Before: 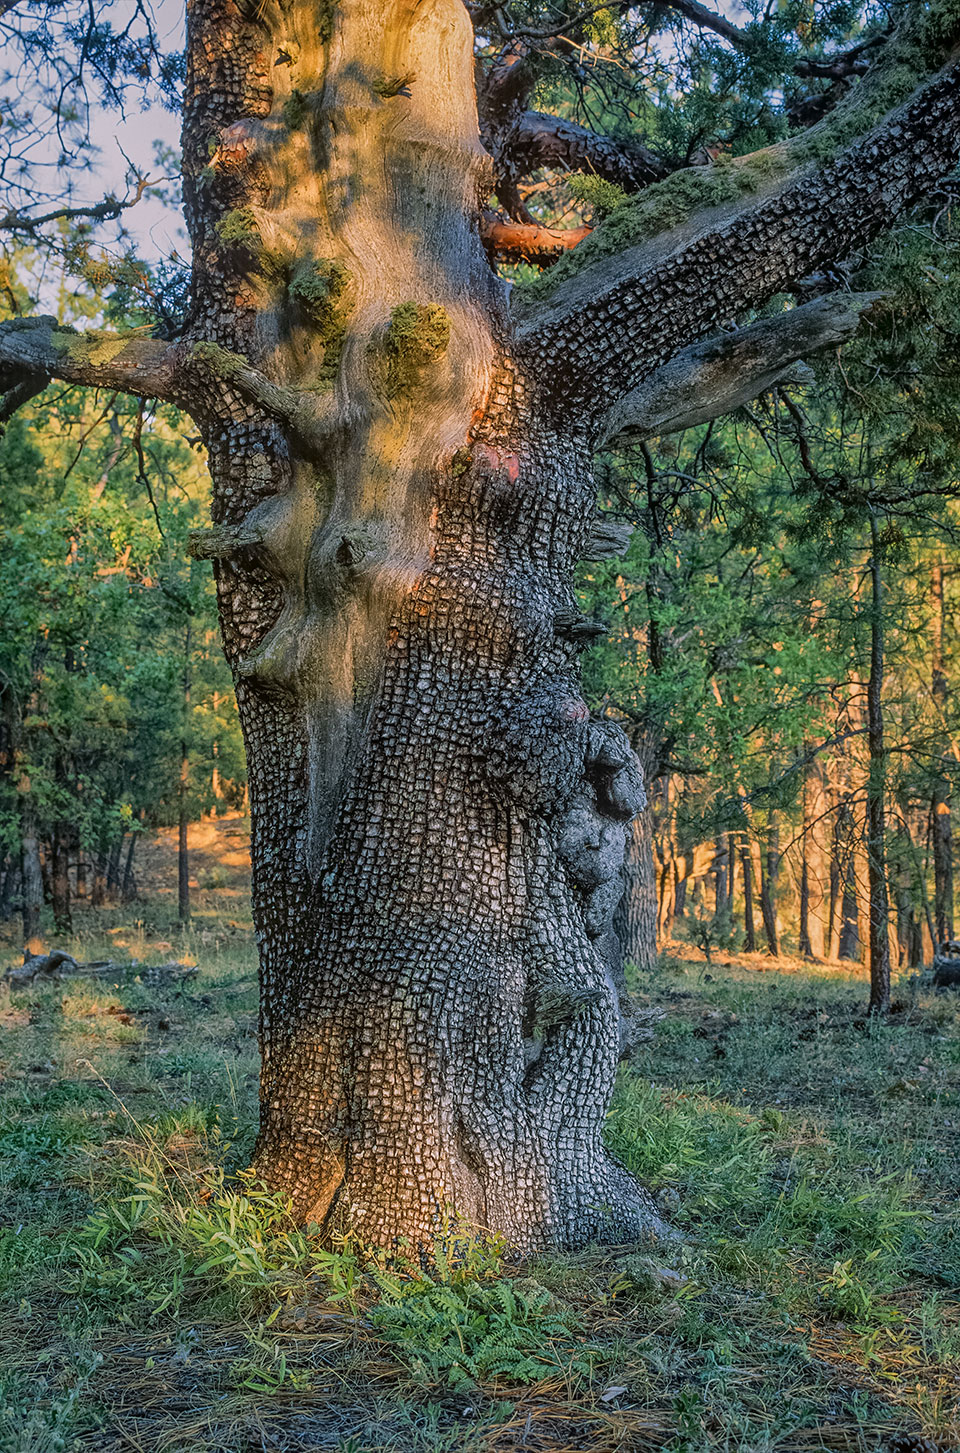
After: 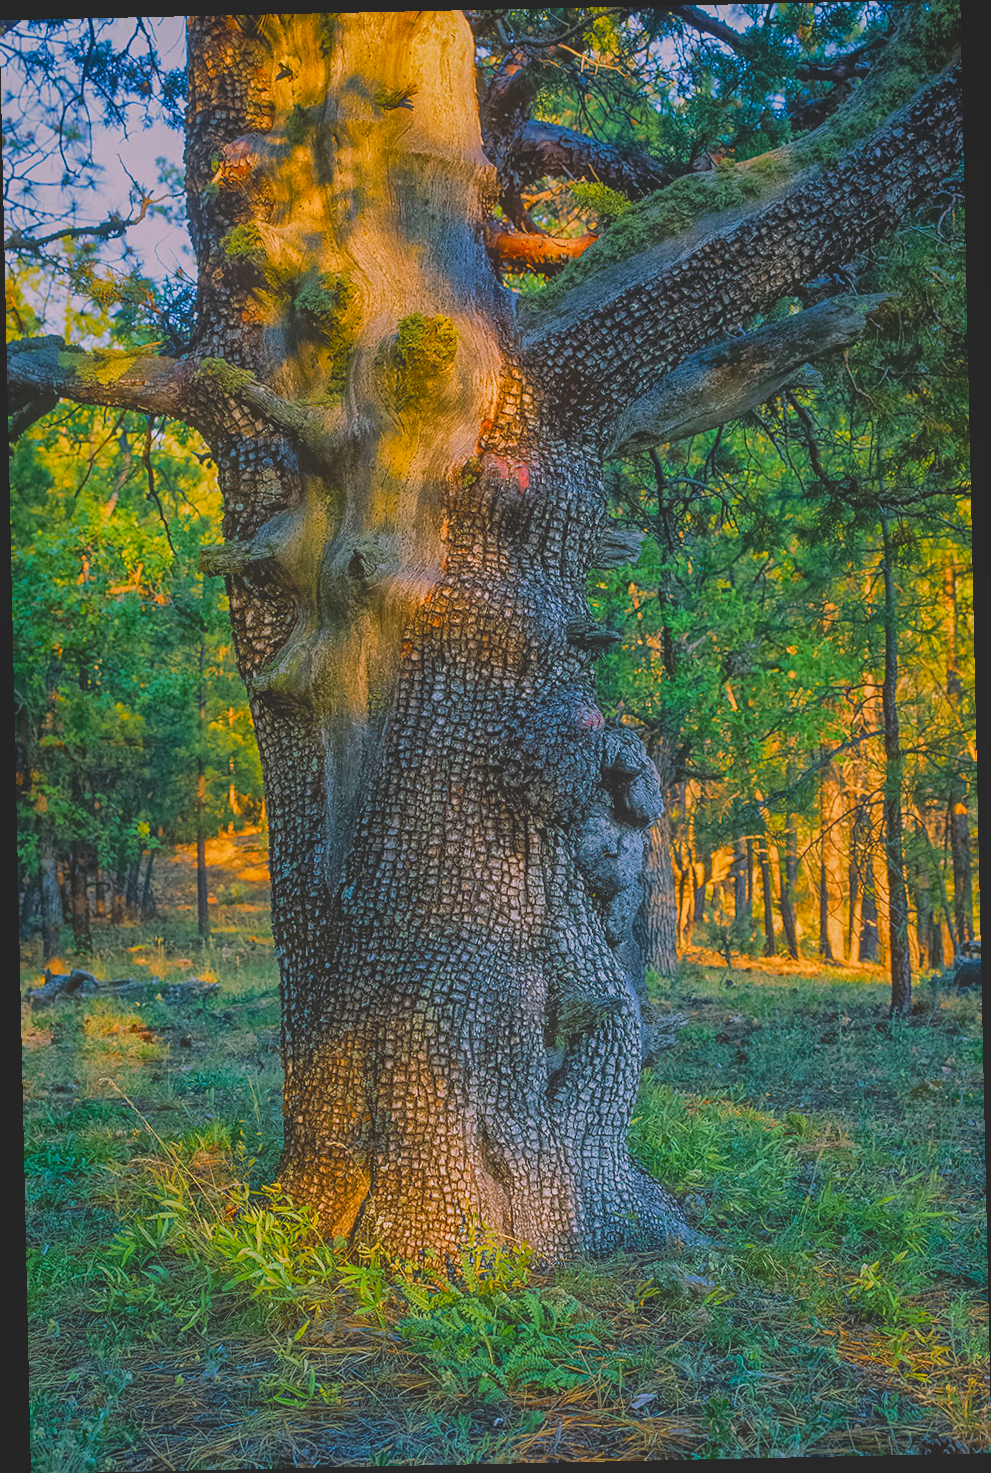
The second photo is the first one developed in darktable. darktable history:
rotate and perspective: rotation -1.24°, automatic cropping off
exposure: black level correction -0.015, compensate highlight preservation false
local contrast: highlights 68%, shadows 68%, detail 82%, midtone range 0.325
velvia: strength 51%, mid-tones bias 0.51
